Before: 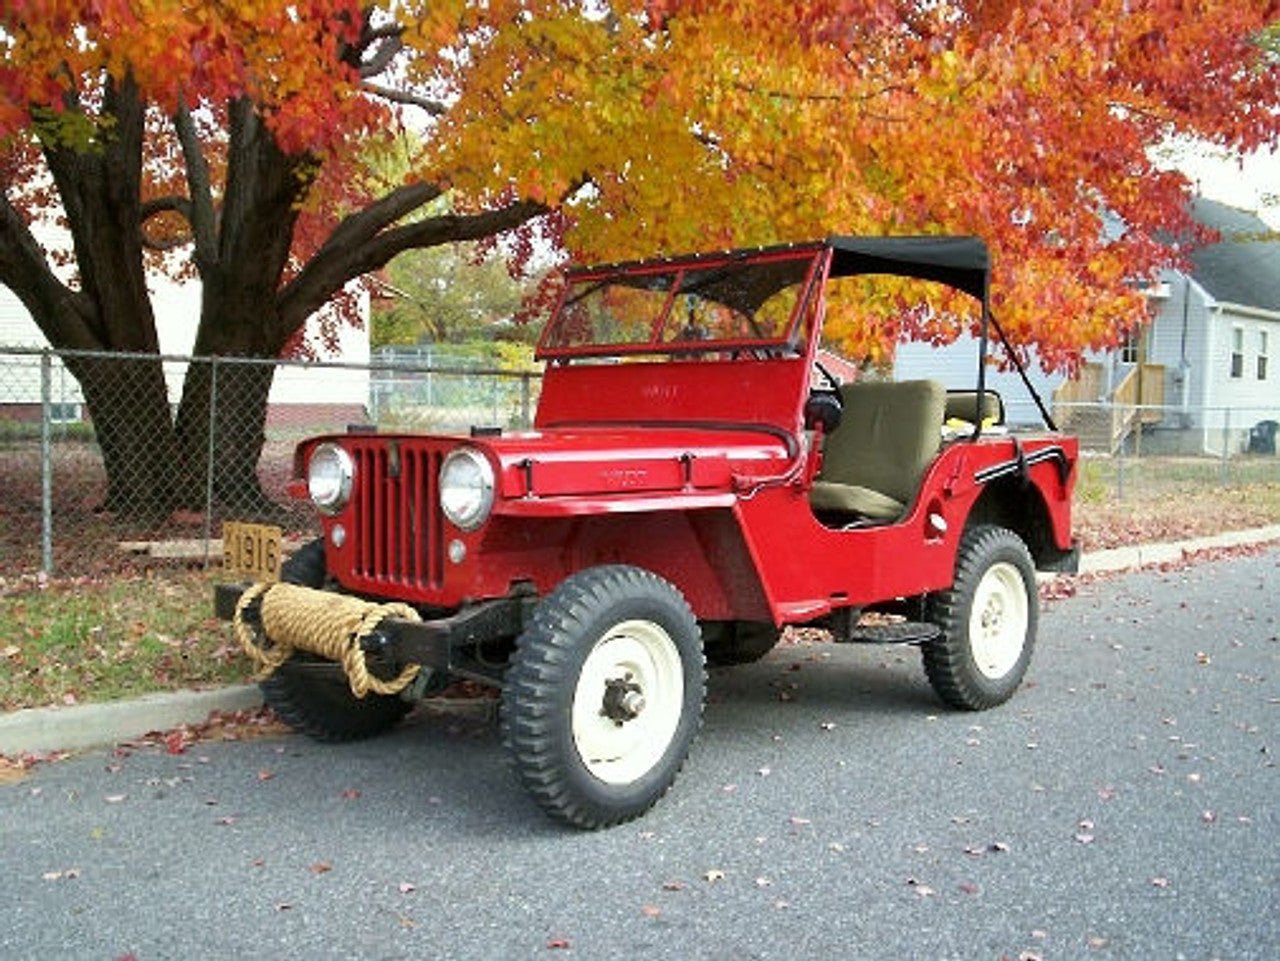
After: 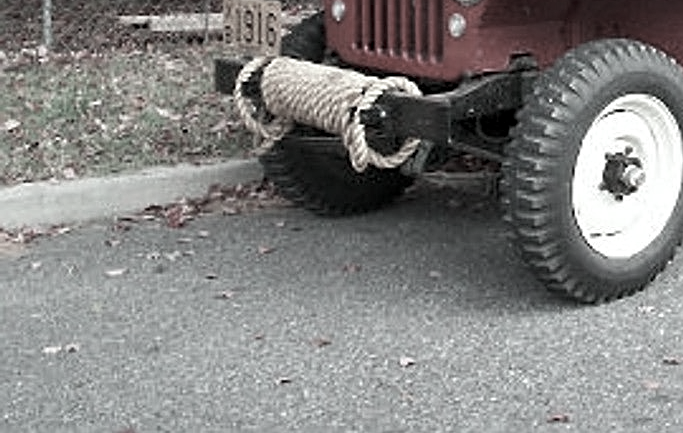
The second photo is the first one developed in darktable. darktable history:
crop and rotate: top 54.778%, right 46.61%, bottom 0.159%
sharpen: on, module defaults
contrast equalizer: octaves 7, y [[0.6 ×6], [0.55 ×6], [0 ×6], [0 ×6], [0 ×6]], mix 0.15
color contrast: green-magenta contrast 0.3, blue-yellow contrast 0.15
